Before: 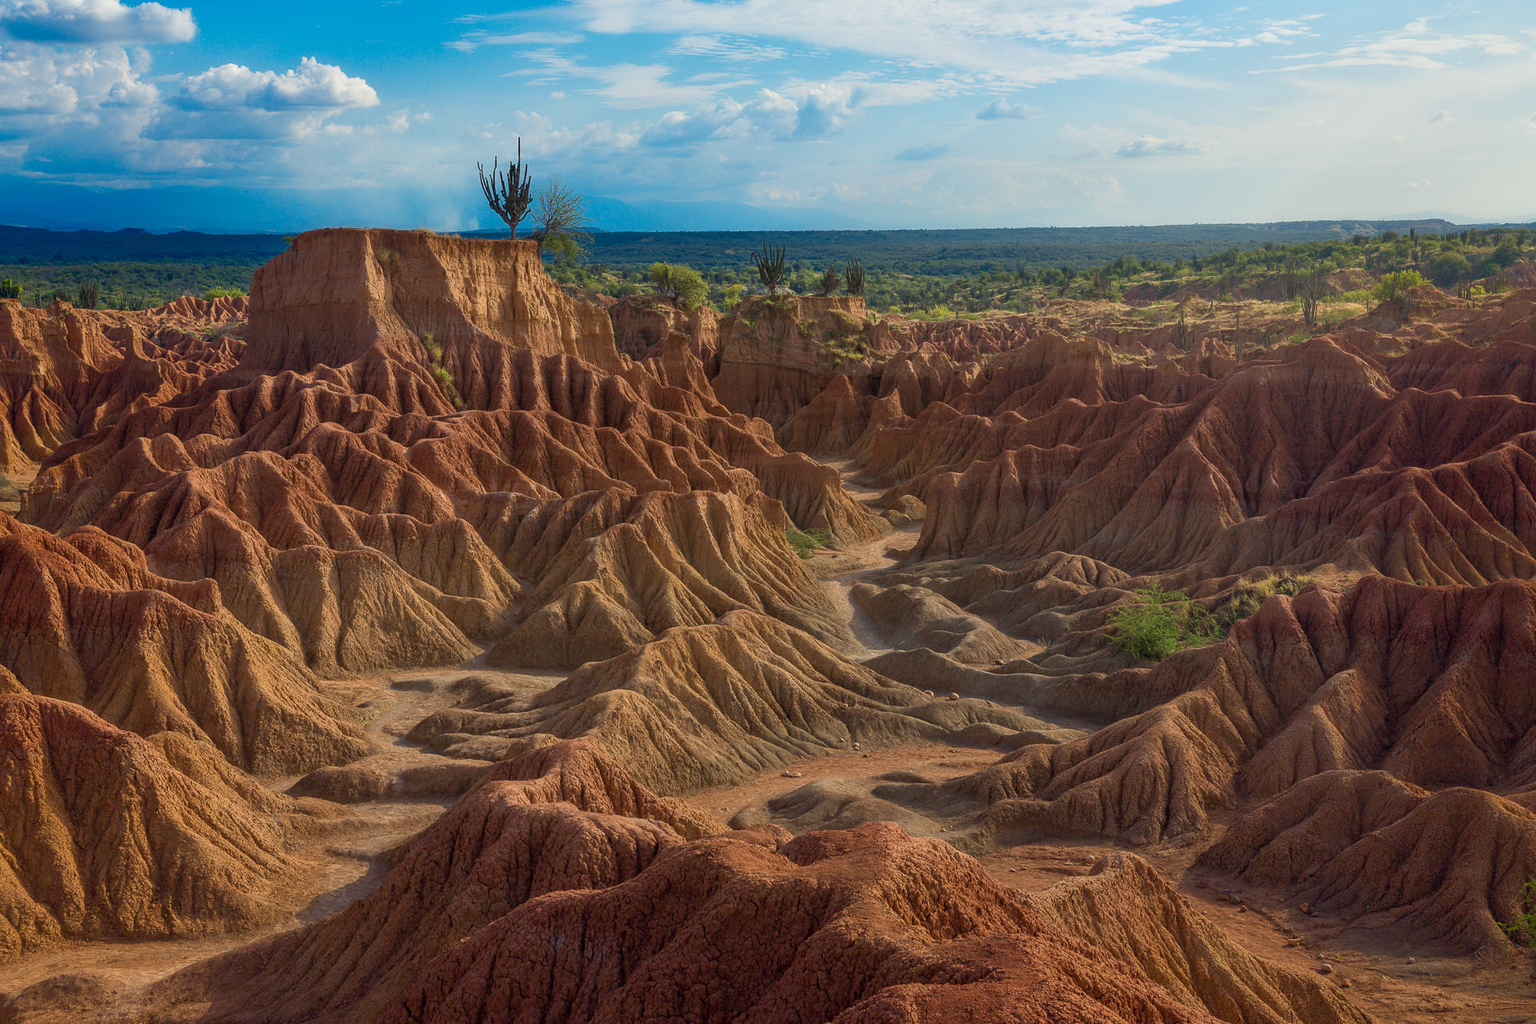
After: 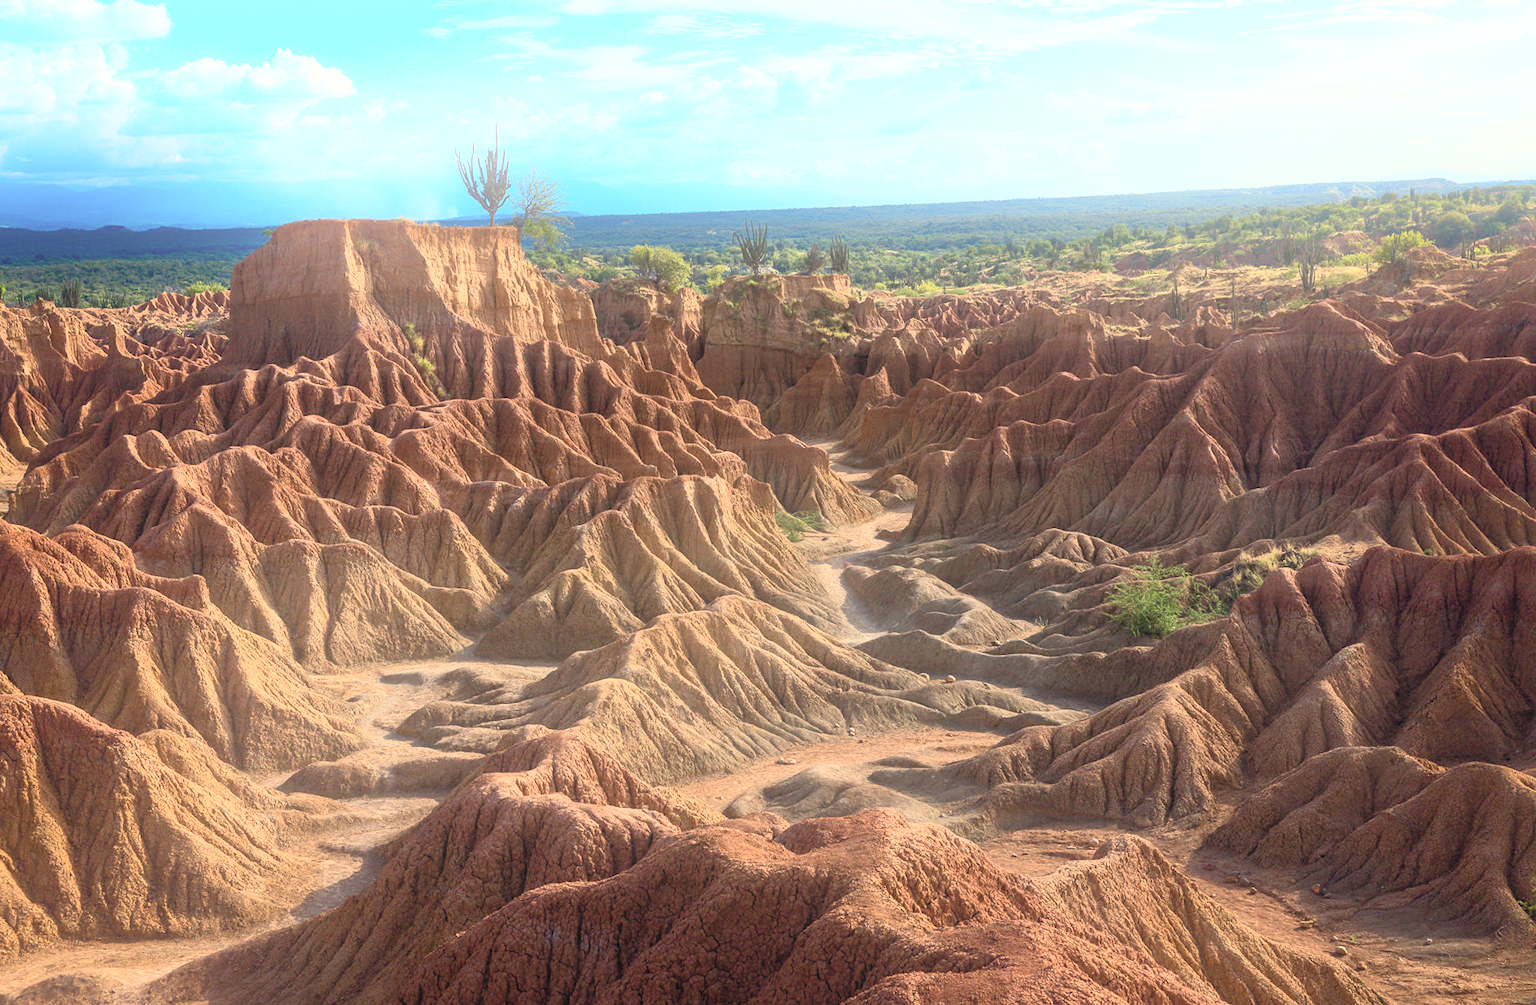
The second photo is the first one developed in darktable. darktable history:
contrast brightness saturation: contrast 0.39, brightness 0.53
rotate and perspective: rotation -1.32°, lens shift (horizontal) -0.031, crop left 0.015, crop right 0.985, crop top 0.047, crop bottom 0.982
bloom: threshold 82.5%, strength 16.25%
